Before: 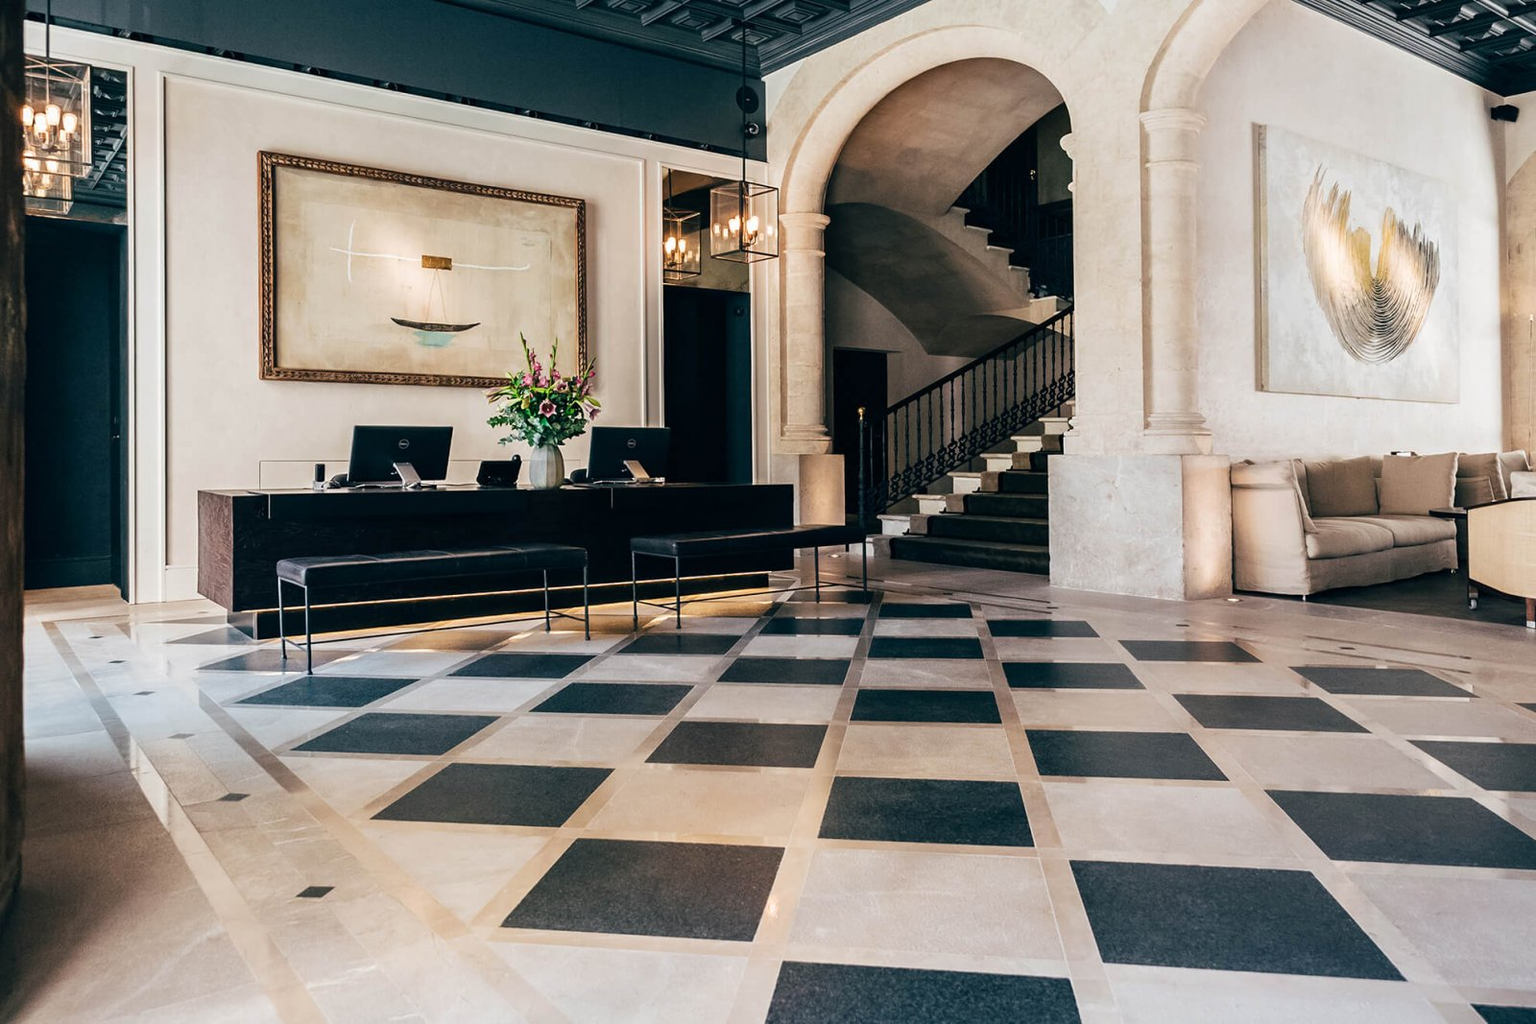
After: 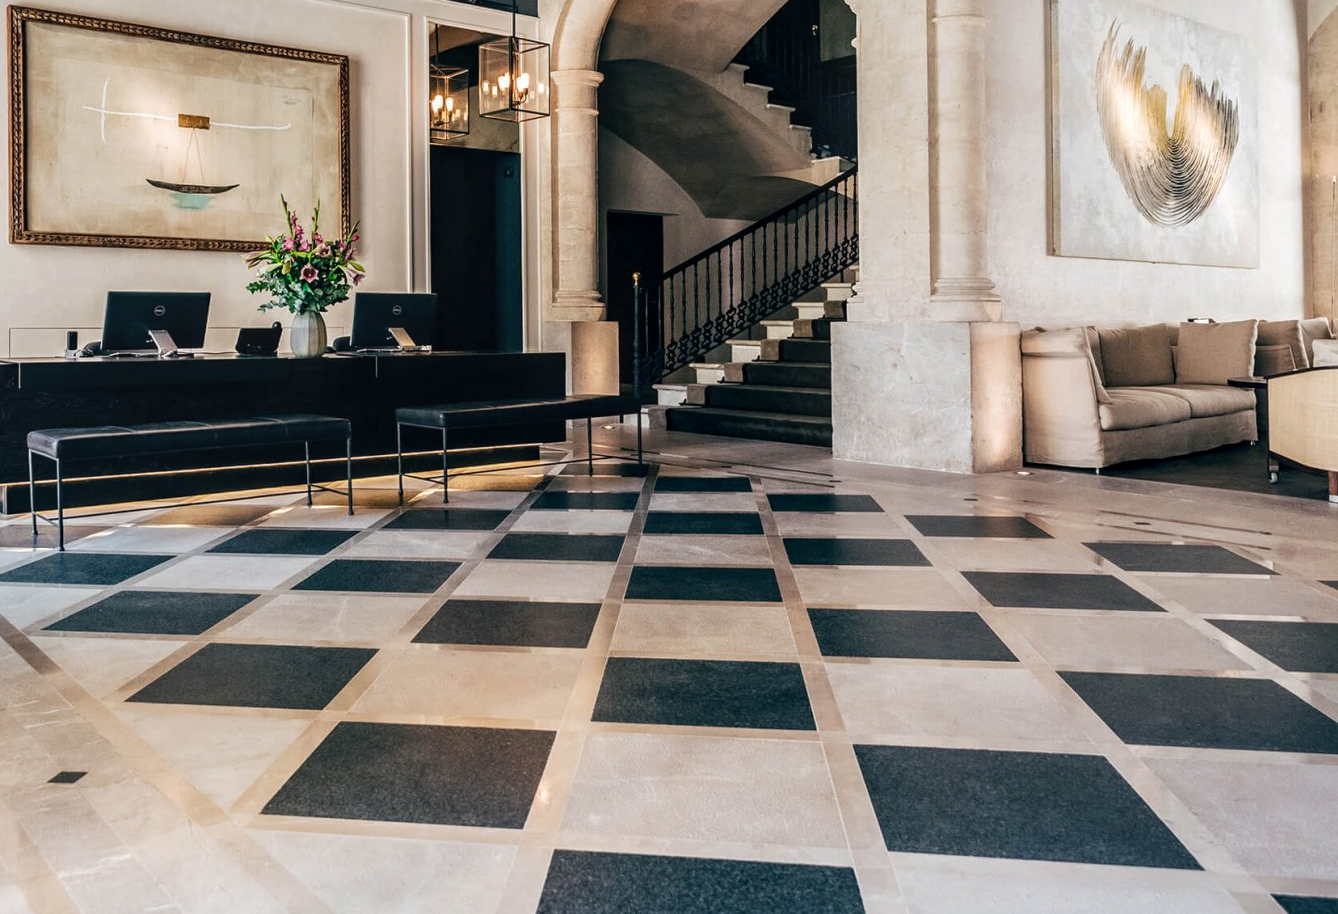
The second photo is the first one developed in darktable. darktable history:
crop: left 16.315%, top 14.246%
local contrast: on, module defaults
